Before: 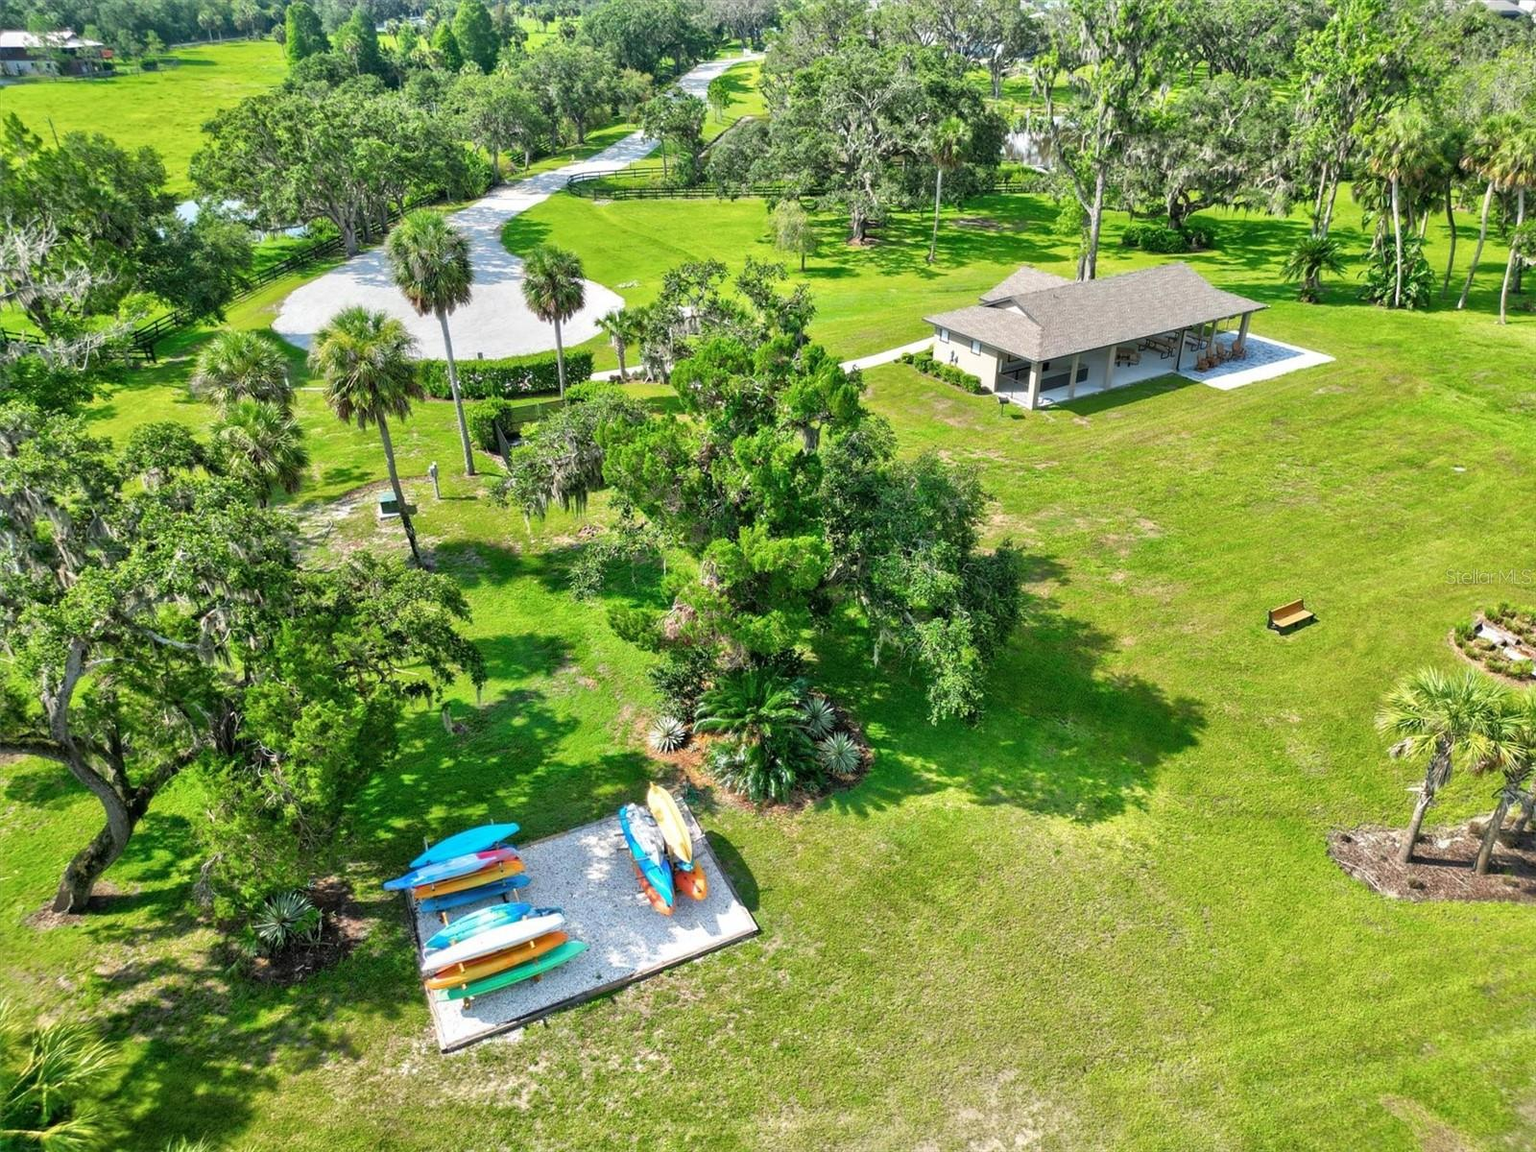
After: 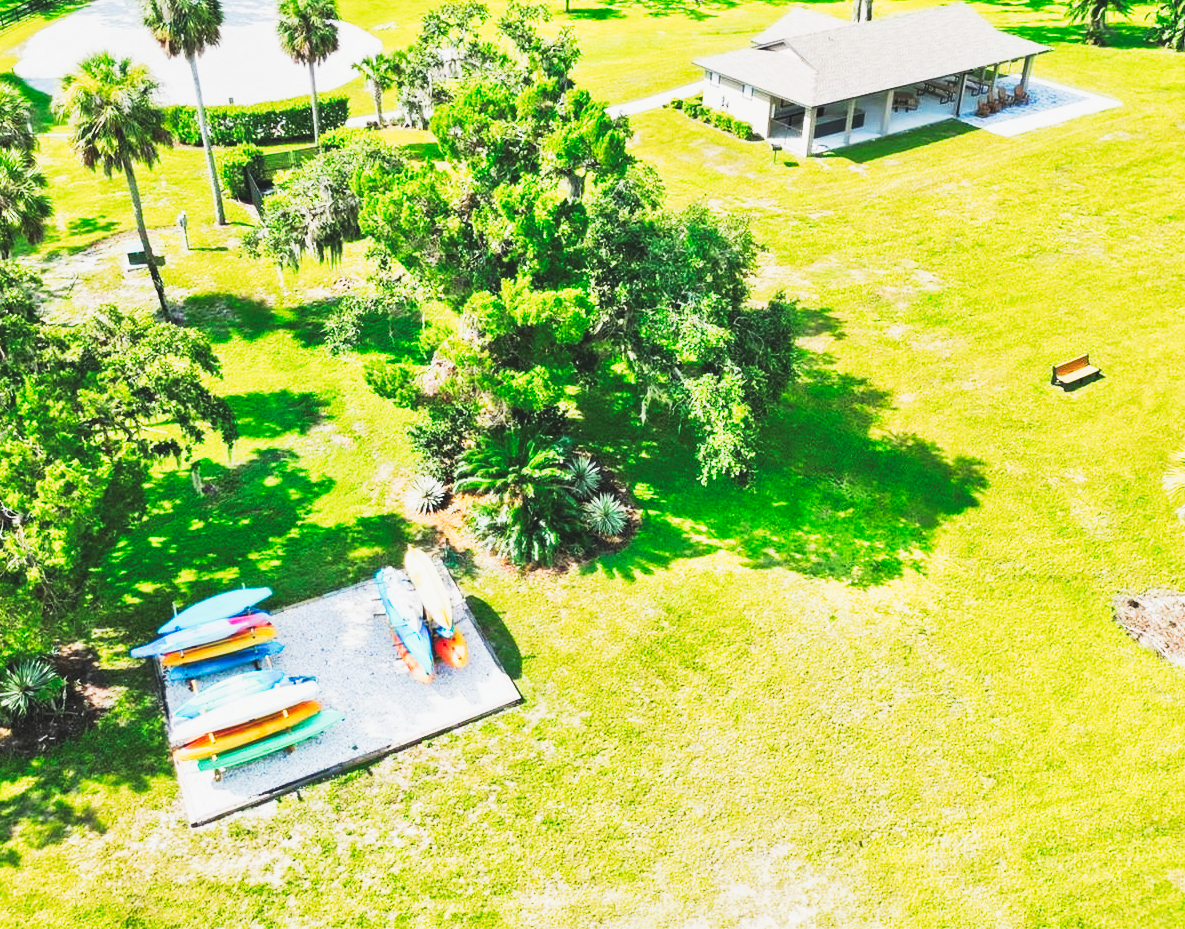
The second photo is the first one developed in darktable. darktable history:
crop: left 16.83%, top 22.577%, right 9.072%
tone curve: curves: ch0 [(0, 0.098) (0.262, 0.324) (0.421, 0.59) (0.54, 0.803) (0.725, 0.922) (0.99, 0.974)], preserve colors none
